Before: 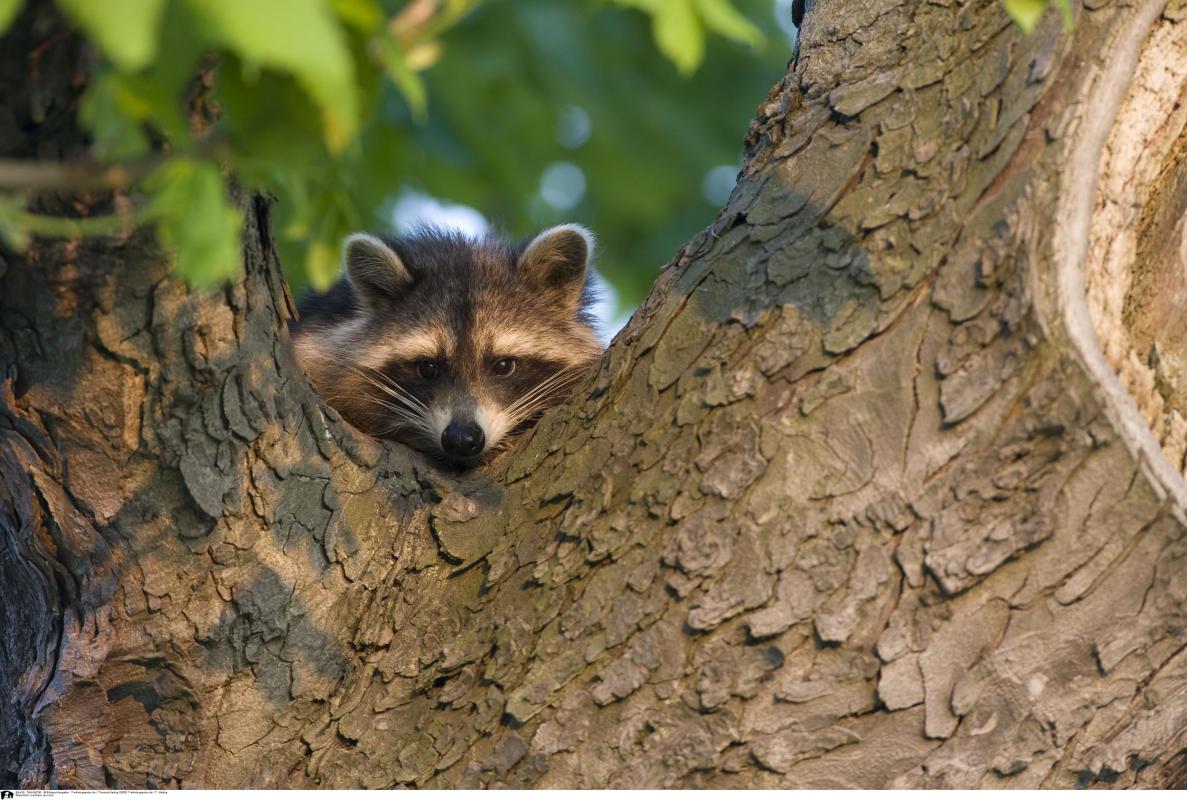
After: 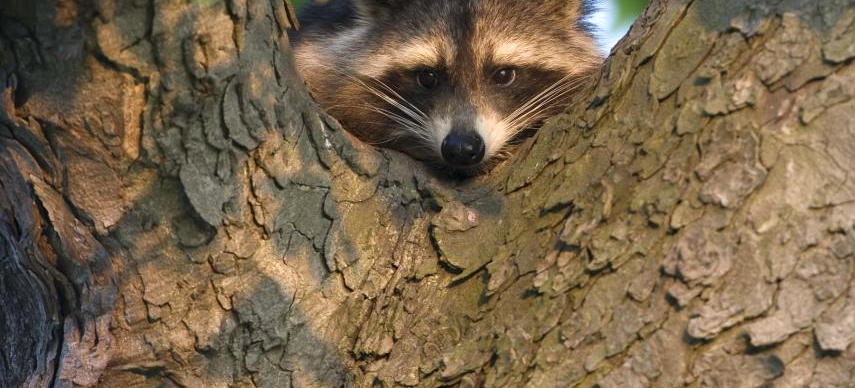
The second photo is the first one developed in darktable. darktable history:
crop: top 36.498%, right 27.964%, bottom 14.995%
exposure: exposure 0.3 EV, compensate highlight preservation false
vignetting: fall-off radius 81.94%
